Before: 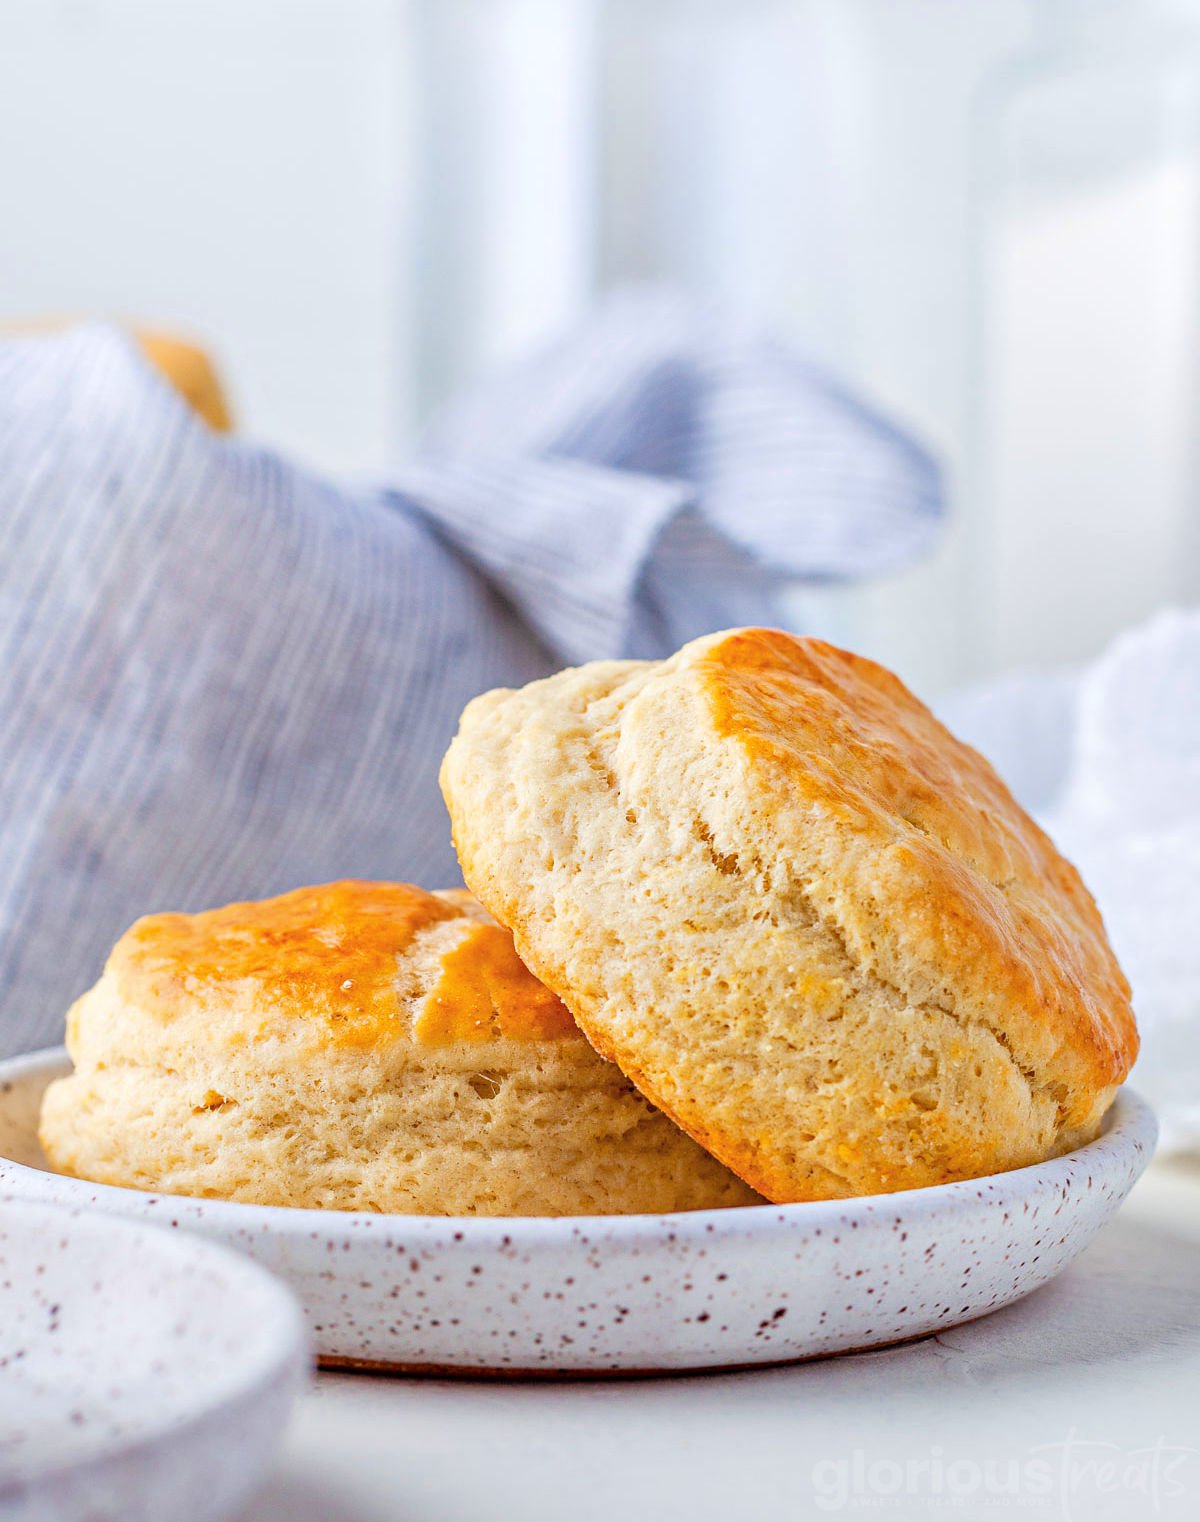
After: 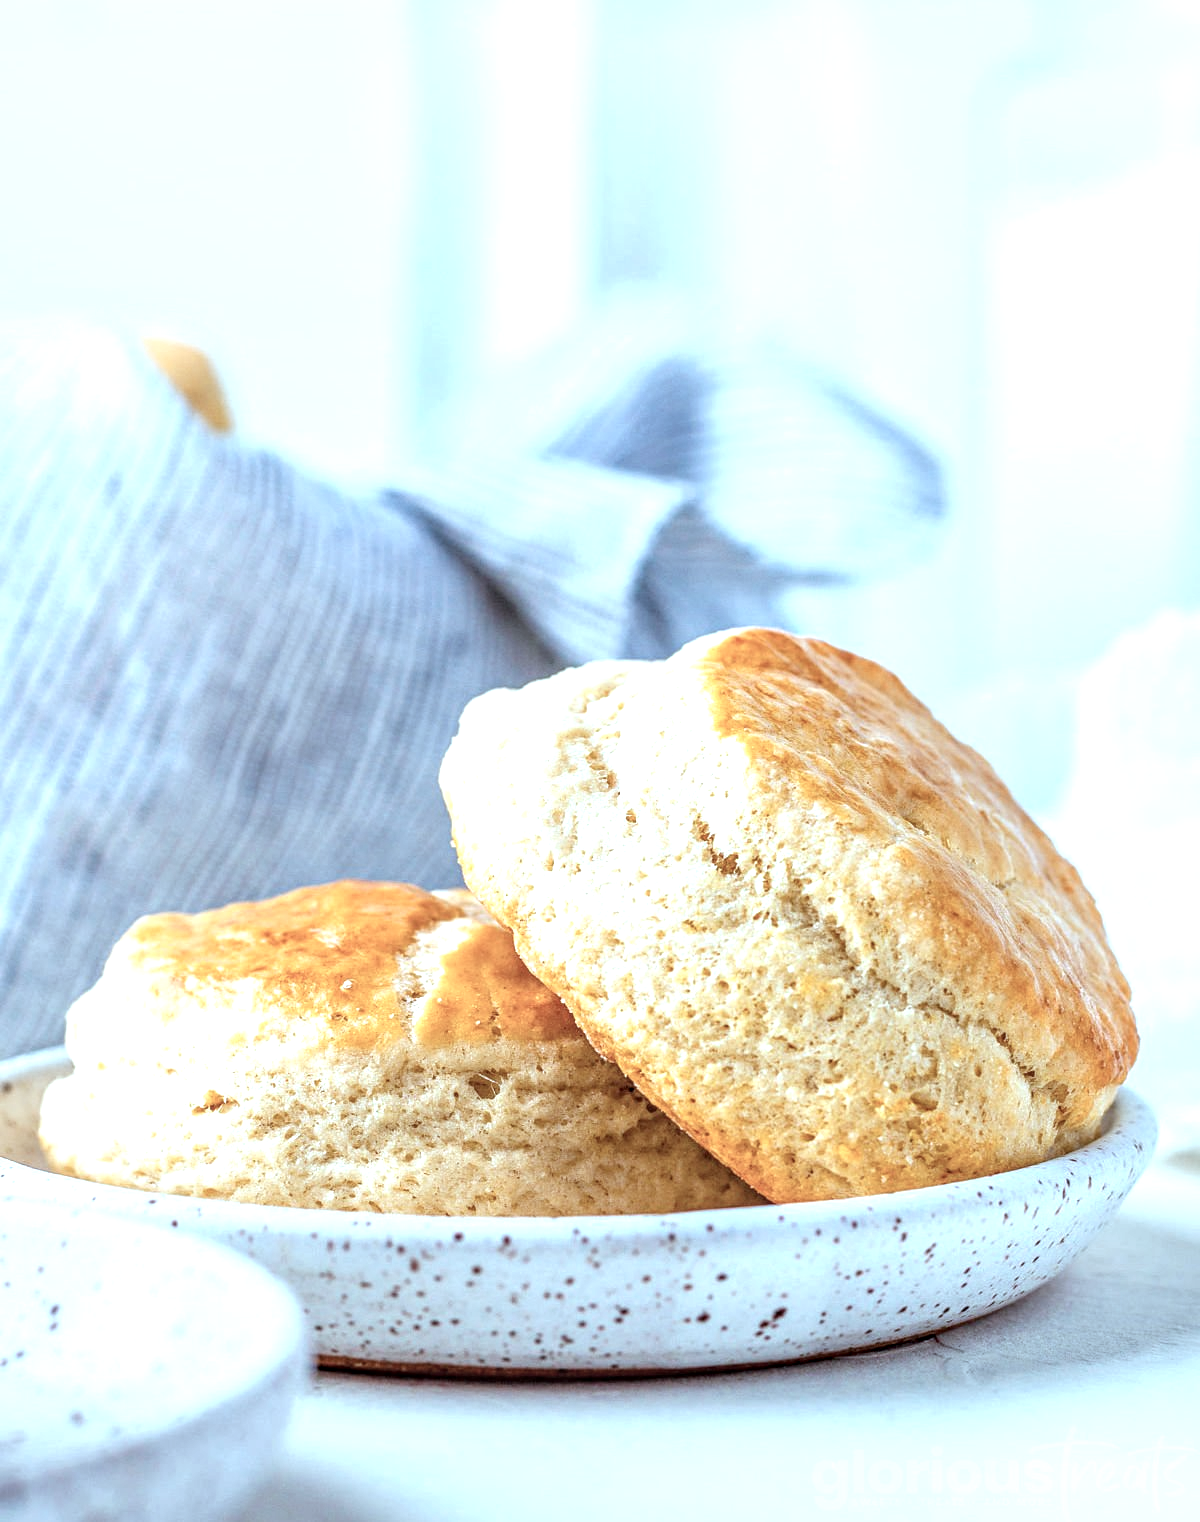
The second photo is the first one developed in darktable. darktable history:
exposure: exposure 0.651 EV, compensate highlight preservation false
color correction: highlights a* -13.24, highlights b* -18.03, saturation 0.699
local contrast: highlights 31%, detail 134%
